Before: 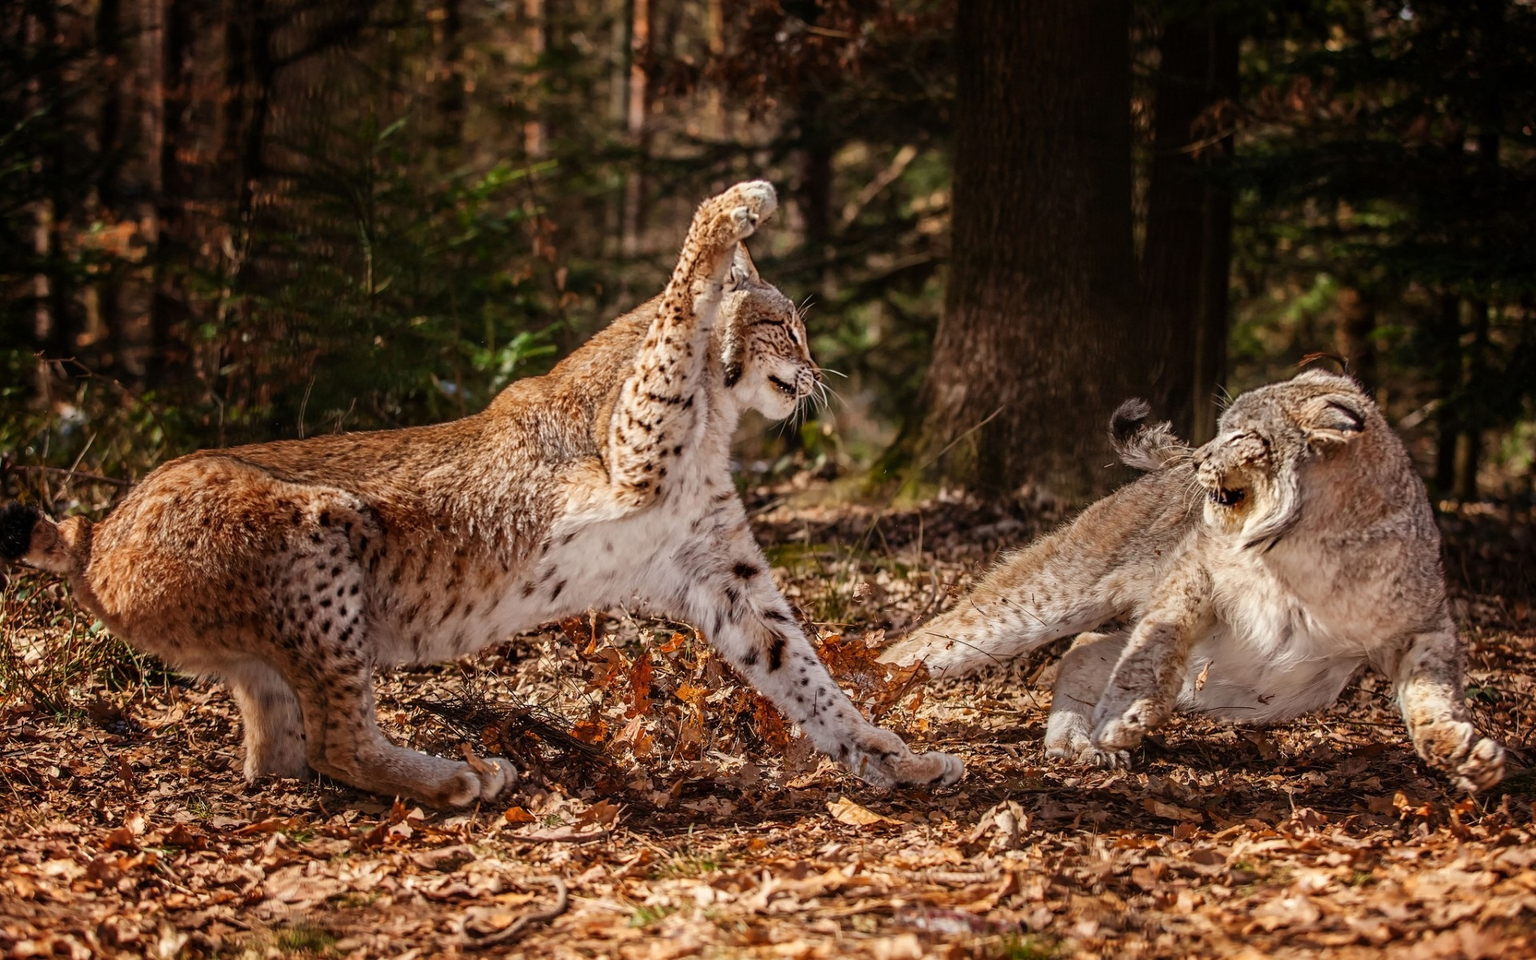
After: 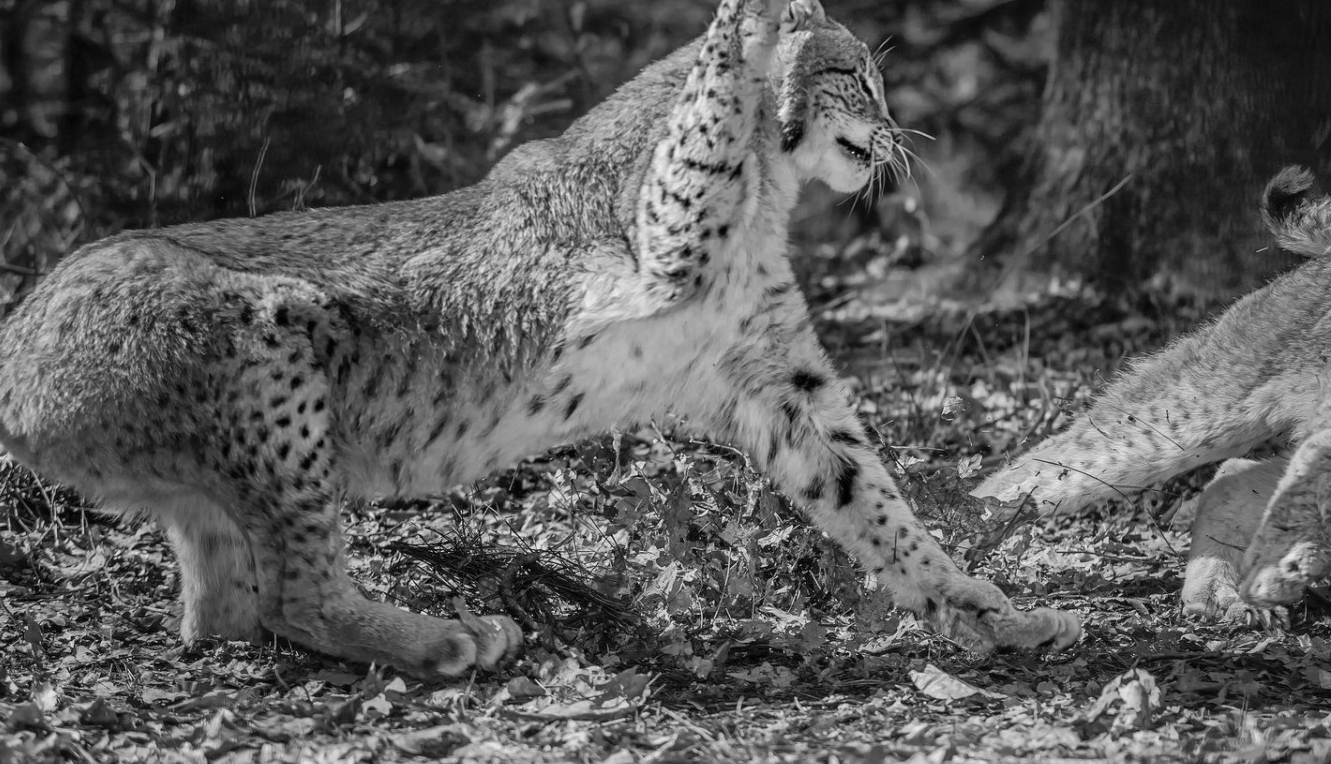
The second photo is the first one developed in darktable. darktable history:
crop: left 6.488%, top 27.668%, right 24.183%, bottom 8.656%
shadows and highlights: on, module defaults
monochrome: on, module defaults
